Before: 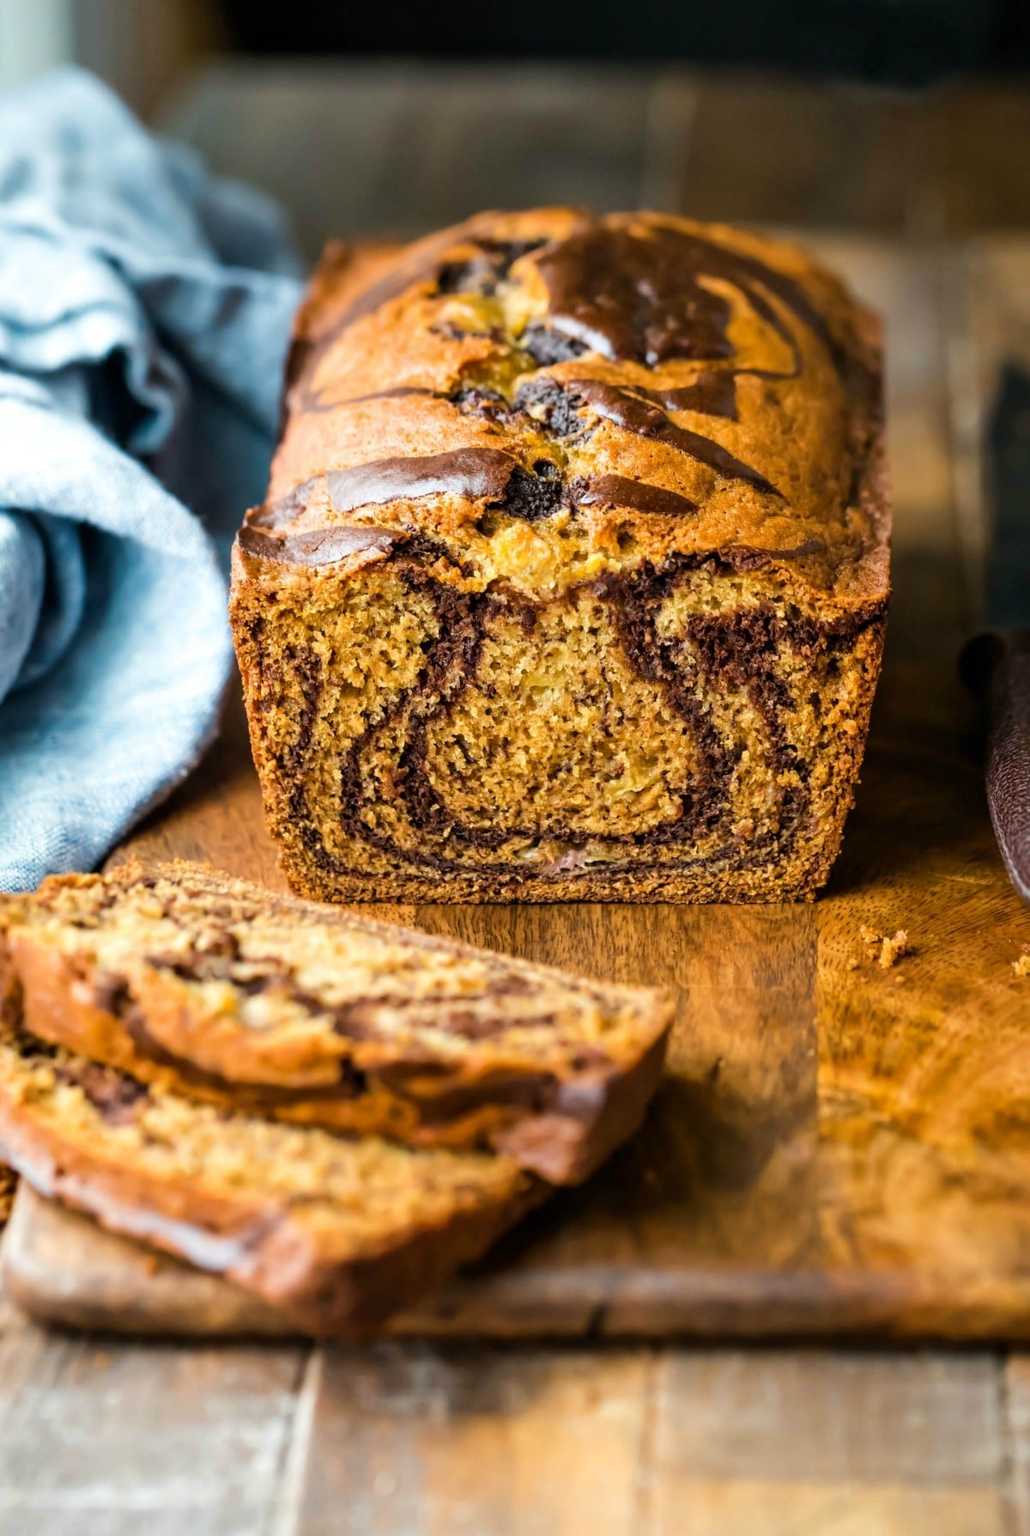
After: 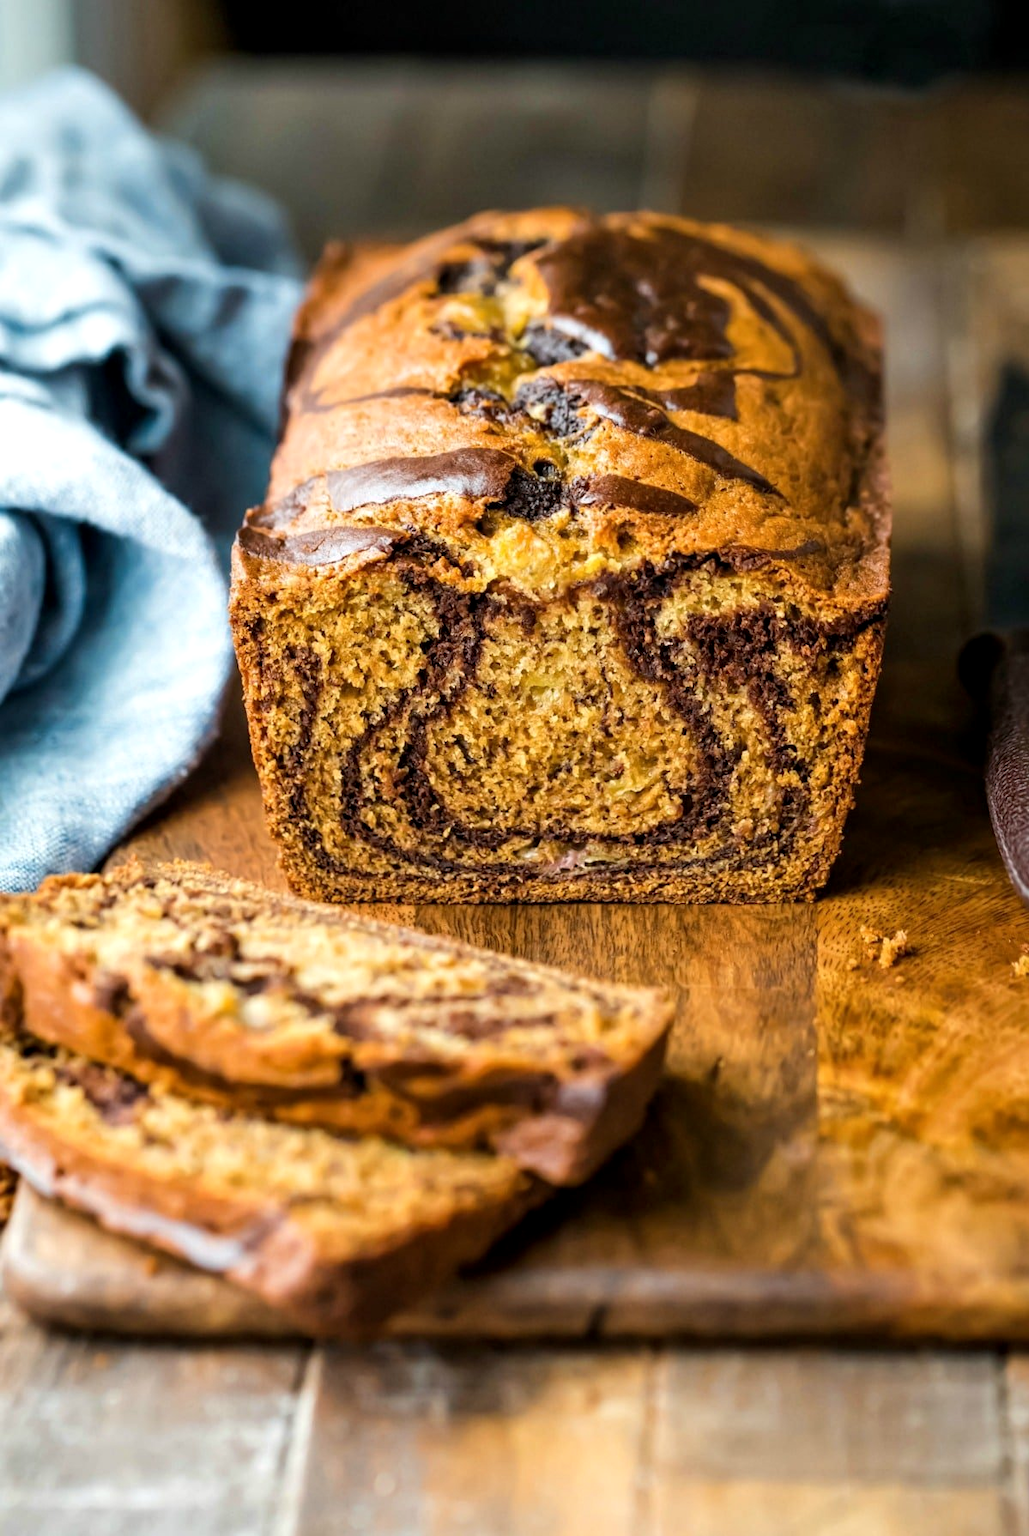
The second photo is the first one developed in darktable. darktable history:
local contrast: highlights 104%, shadows 100%, detail 119%, midtone range 0.2
